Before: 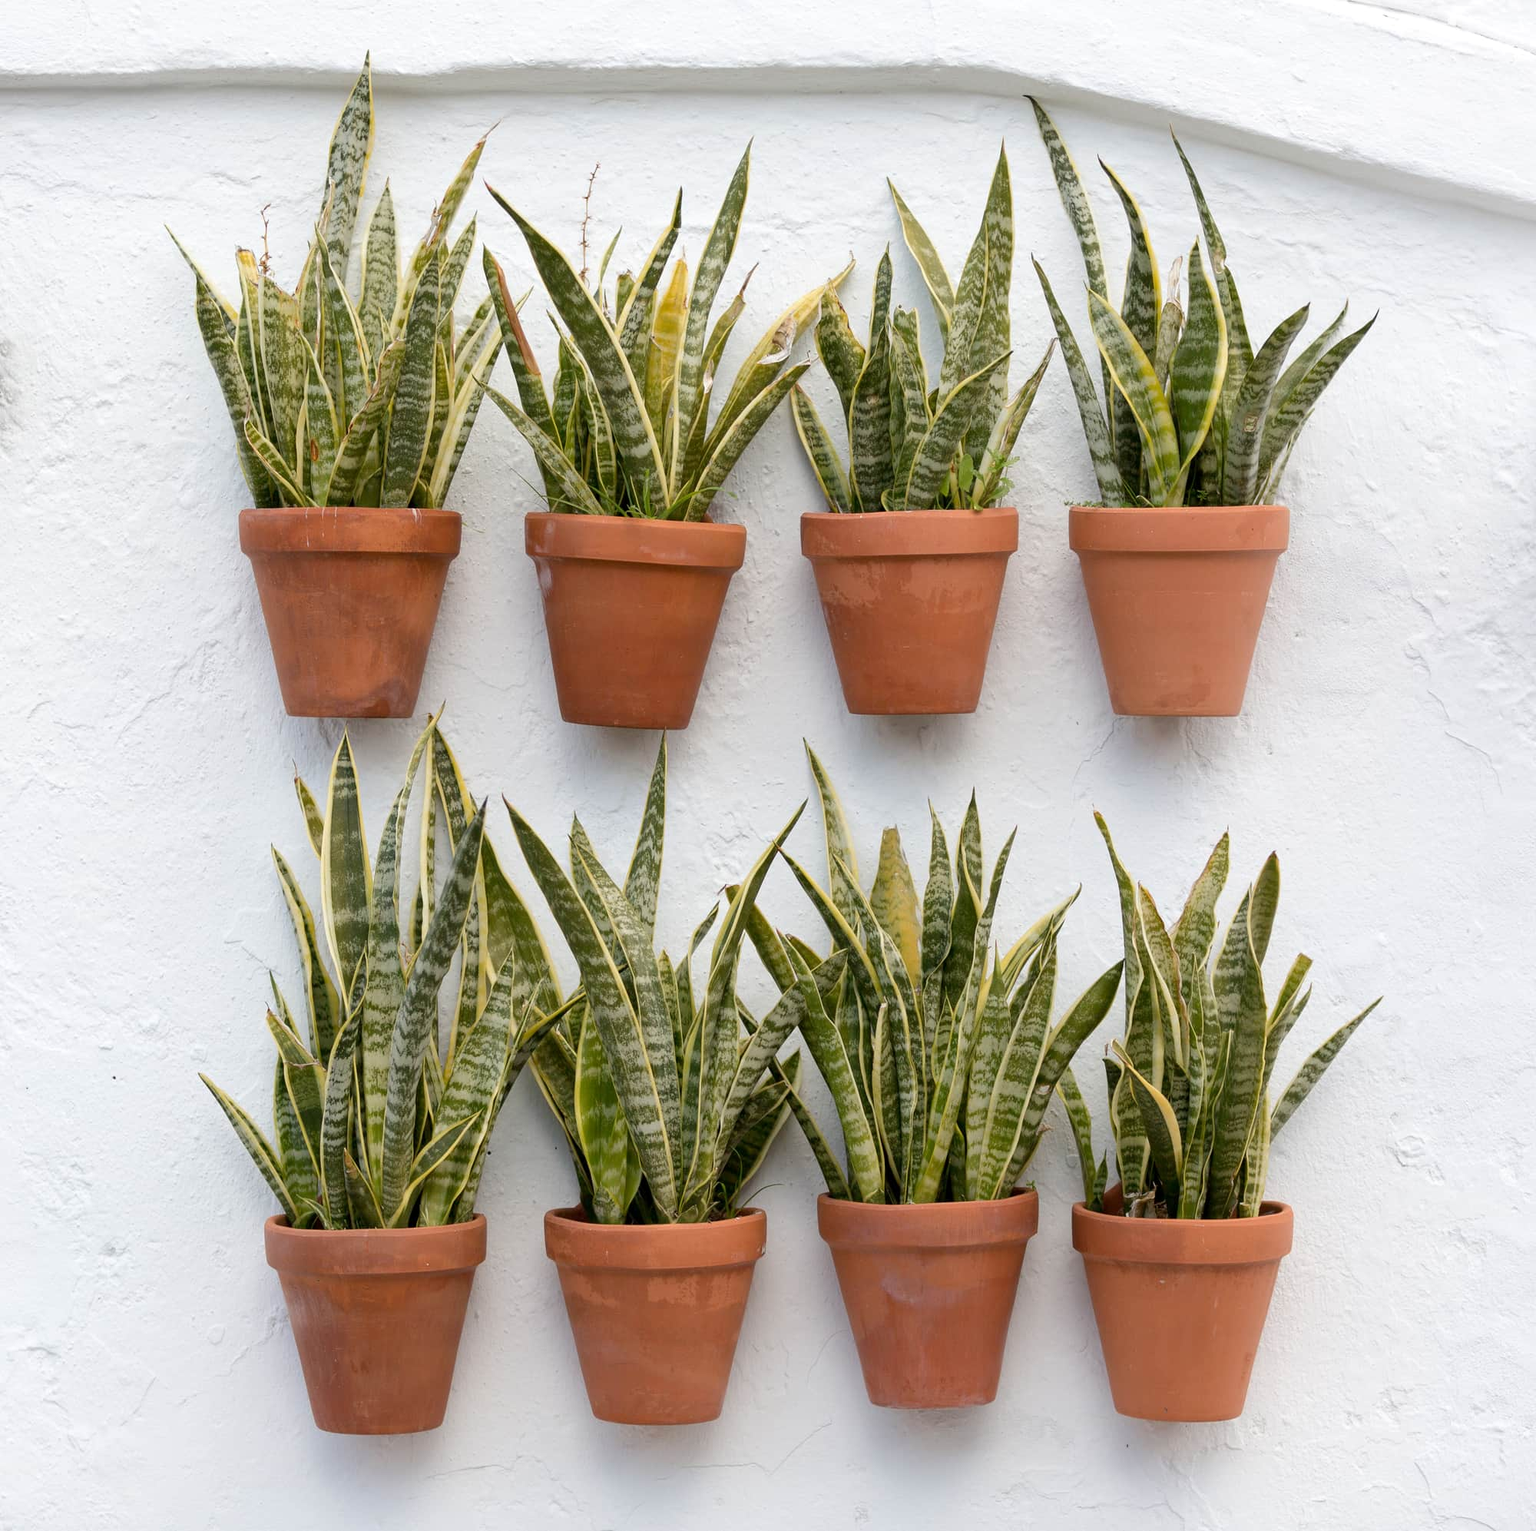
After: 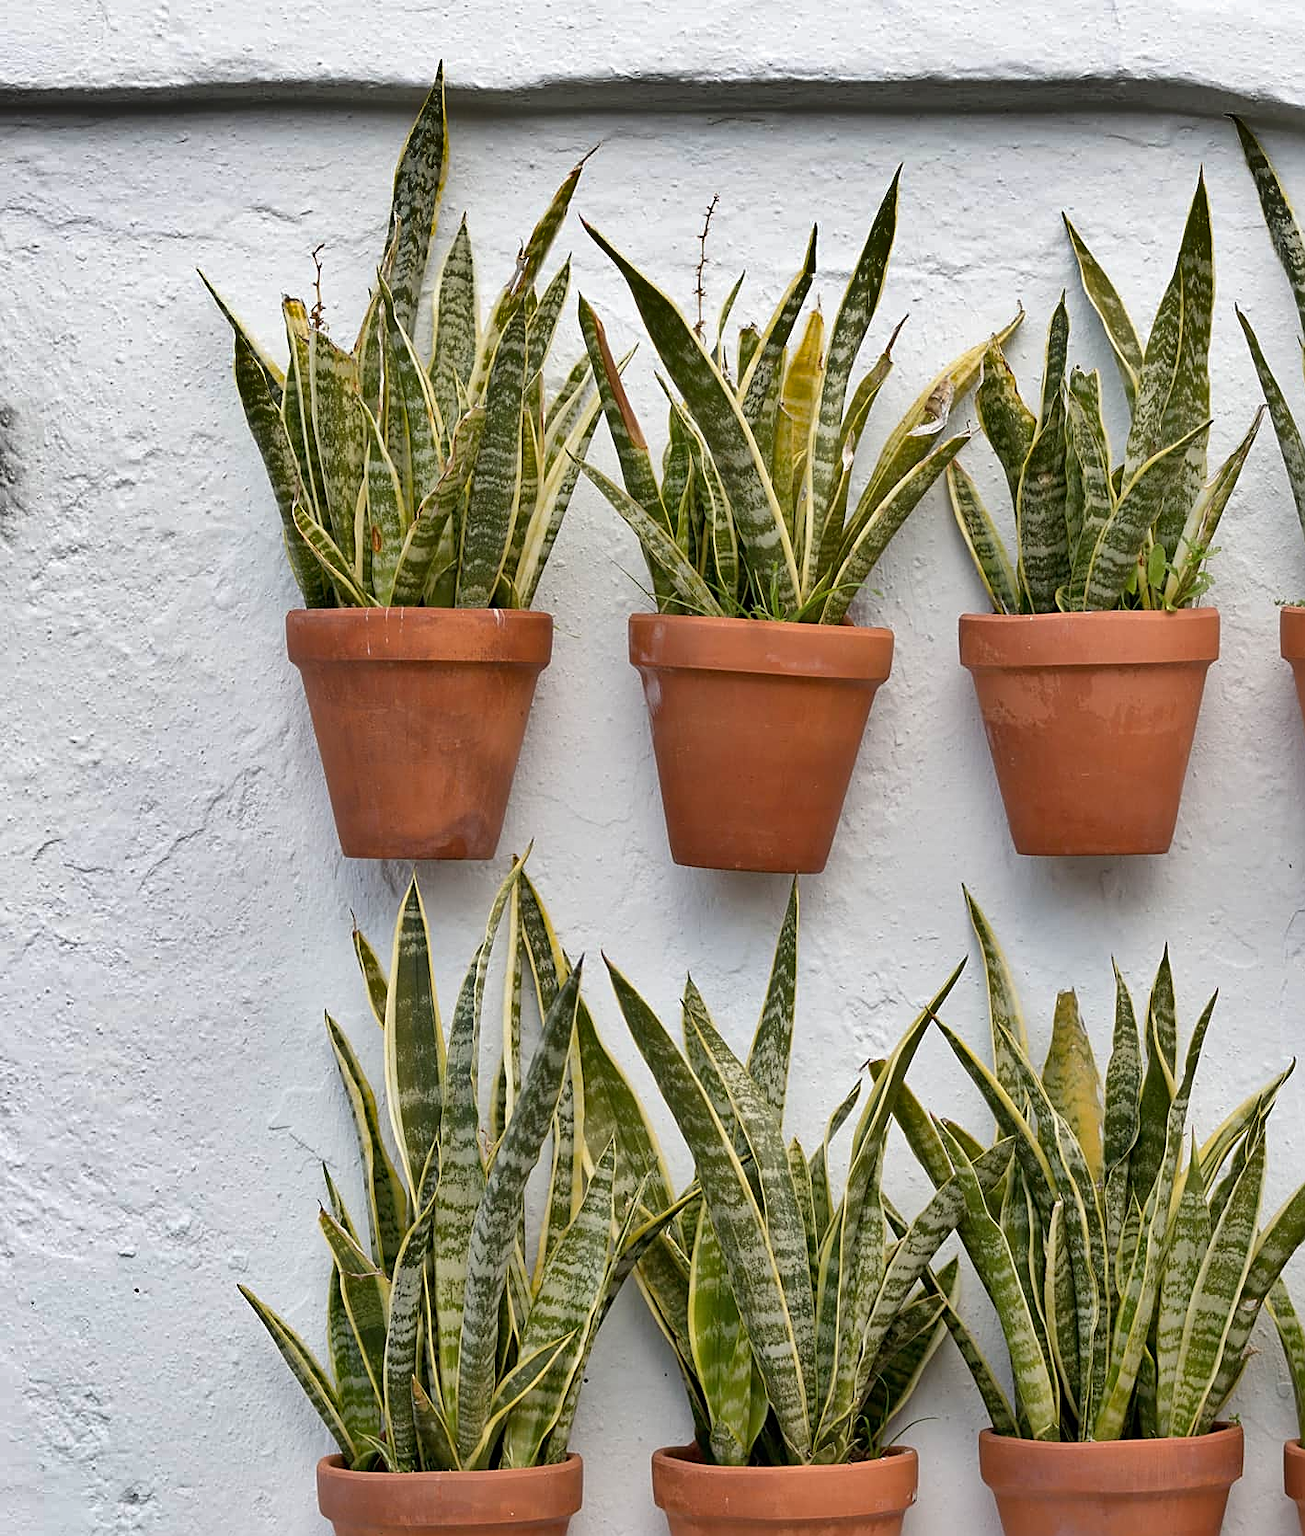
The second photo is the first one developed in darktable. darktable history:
shadows and highlights: radius 108.77, shadows 41.14, highlights -71.48, low approximation 0.01, soften with gaussian
crop: right 29.048%, bottom 16.158%
sharpen: on, module defaults
